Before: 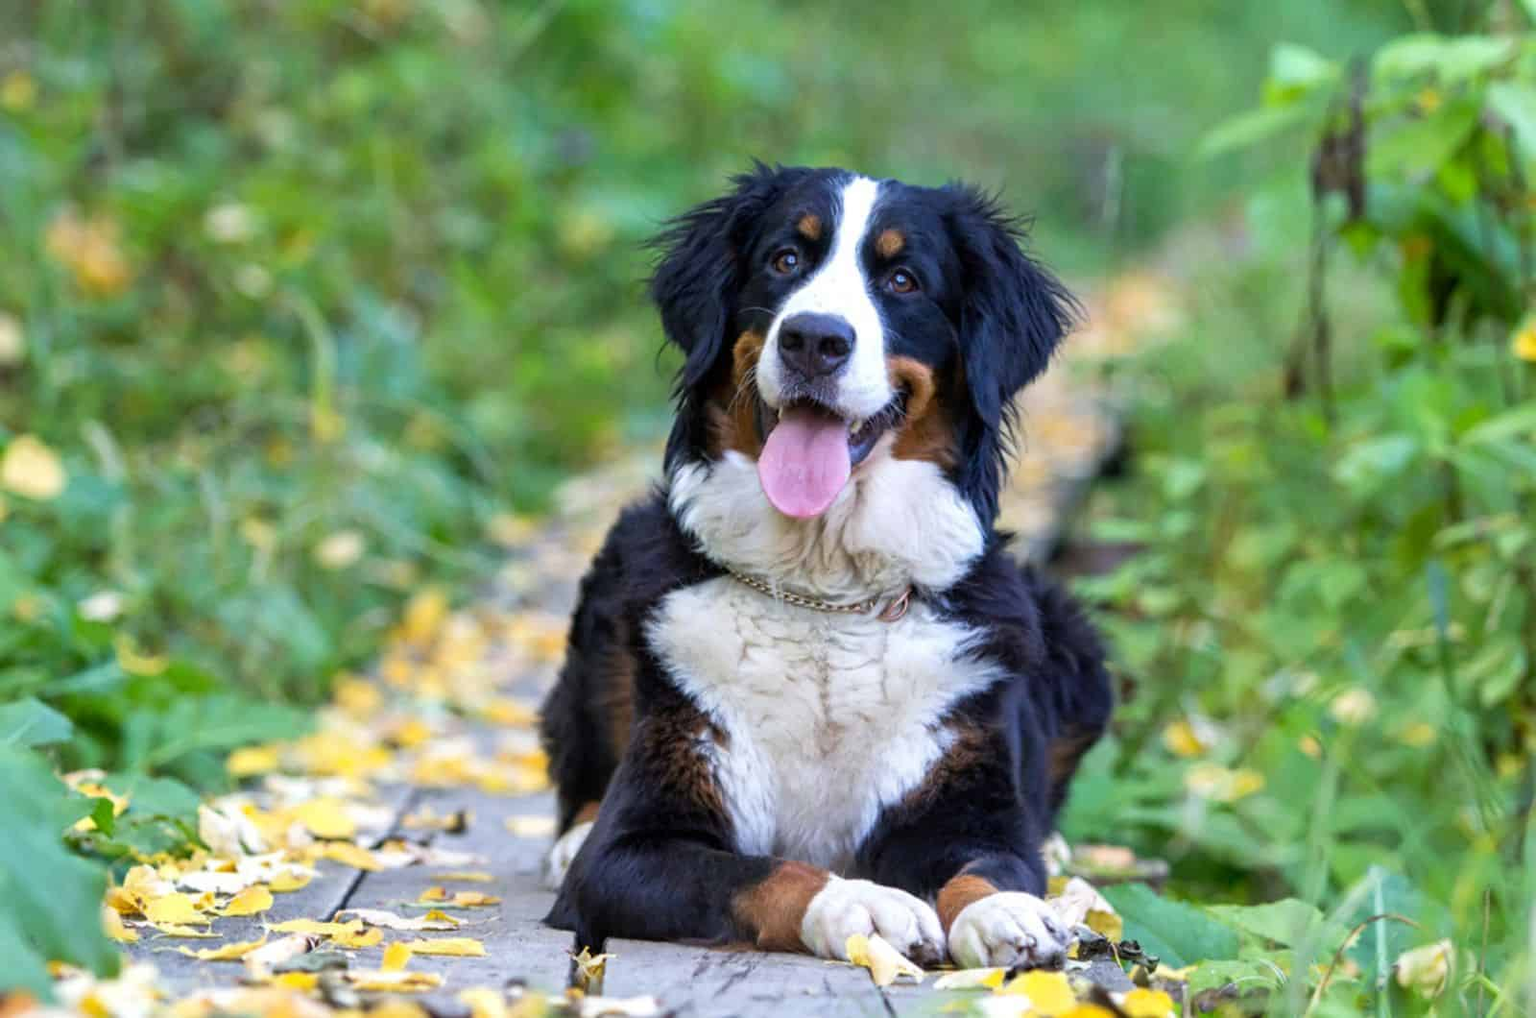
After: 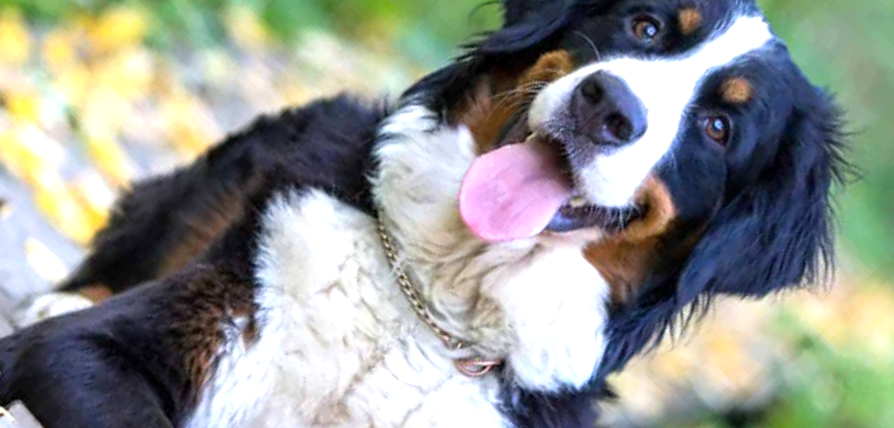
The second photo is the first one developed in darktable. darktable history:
crop and rotate: angle -44.46°, top 16.785%, right 0.968%, bottom 11.67%
exposure: exposure 0.572 EV, compensate highlight preservation false
